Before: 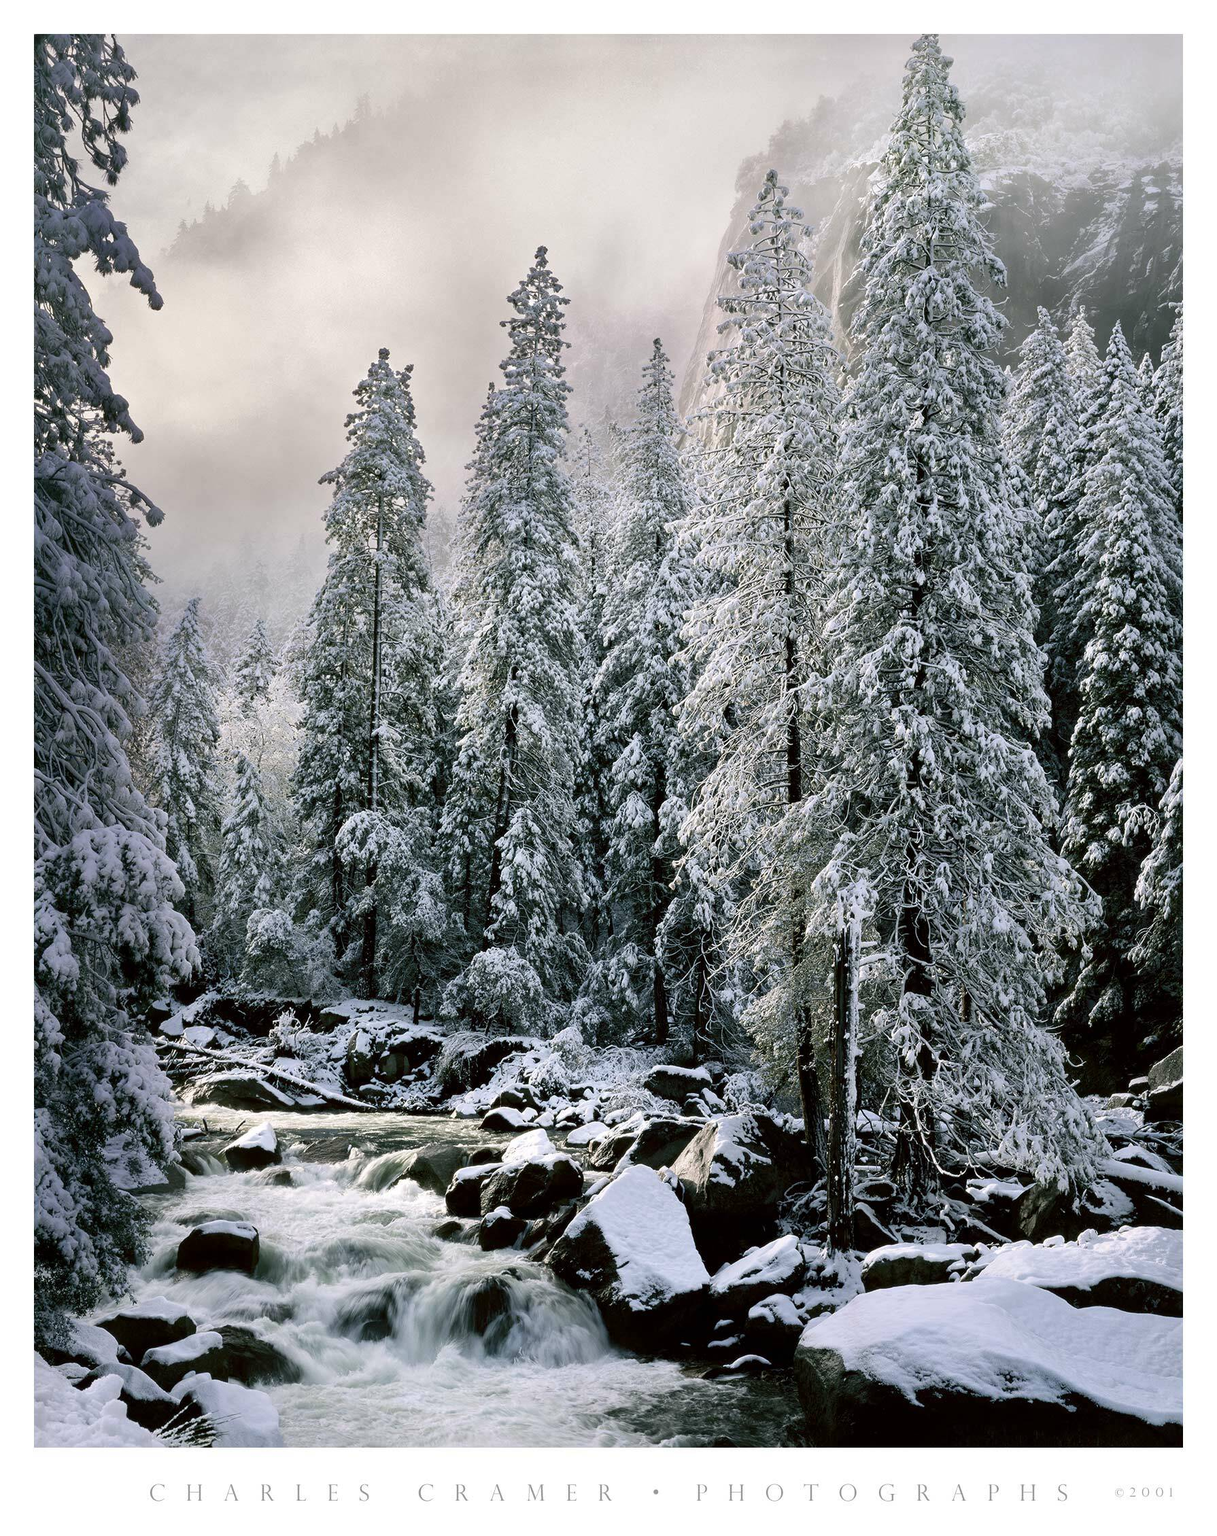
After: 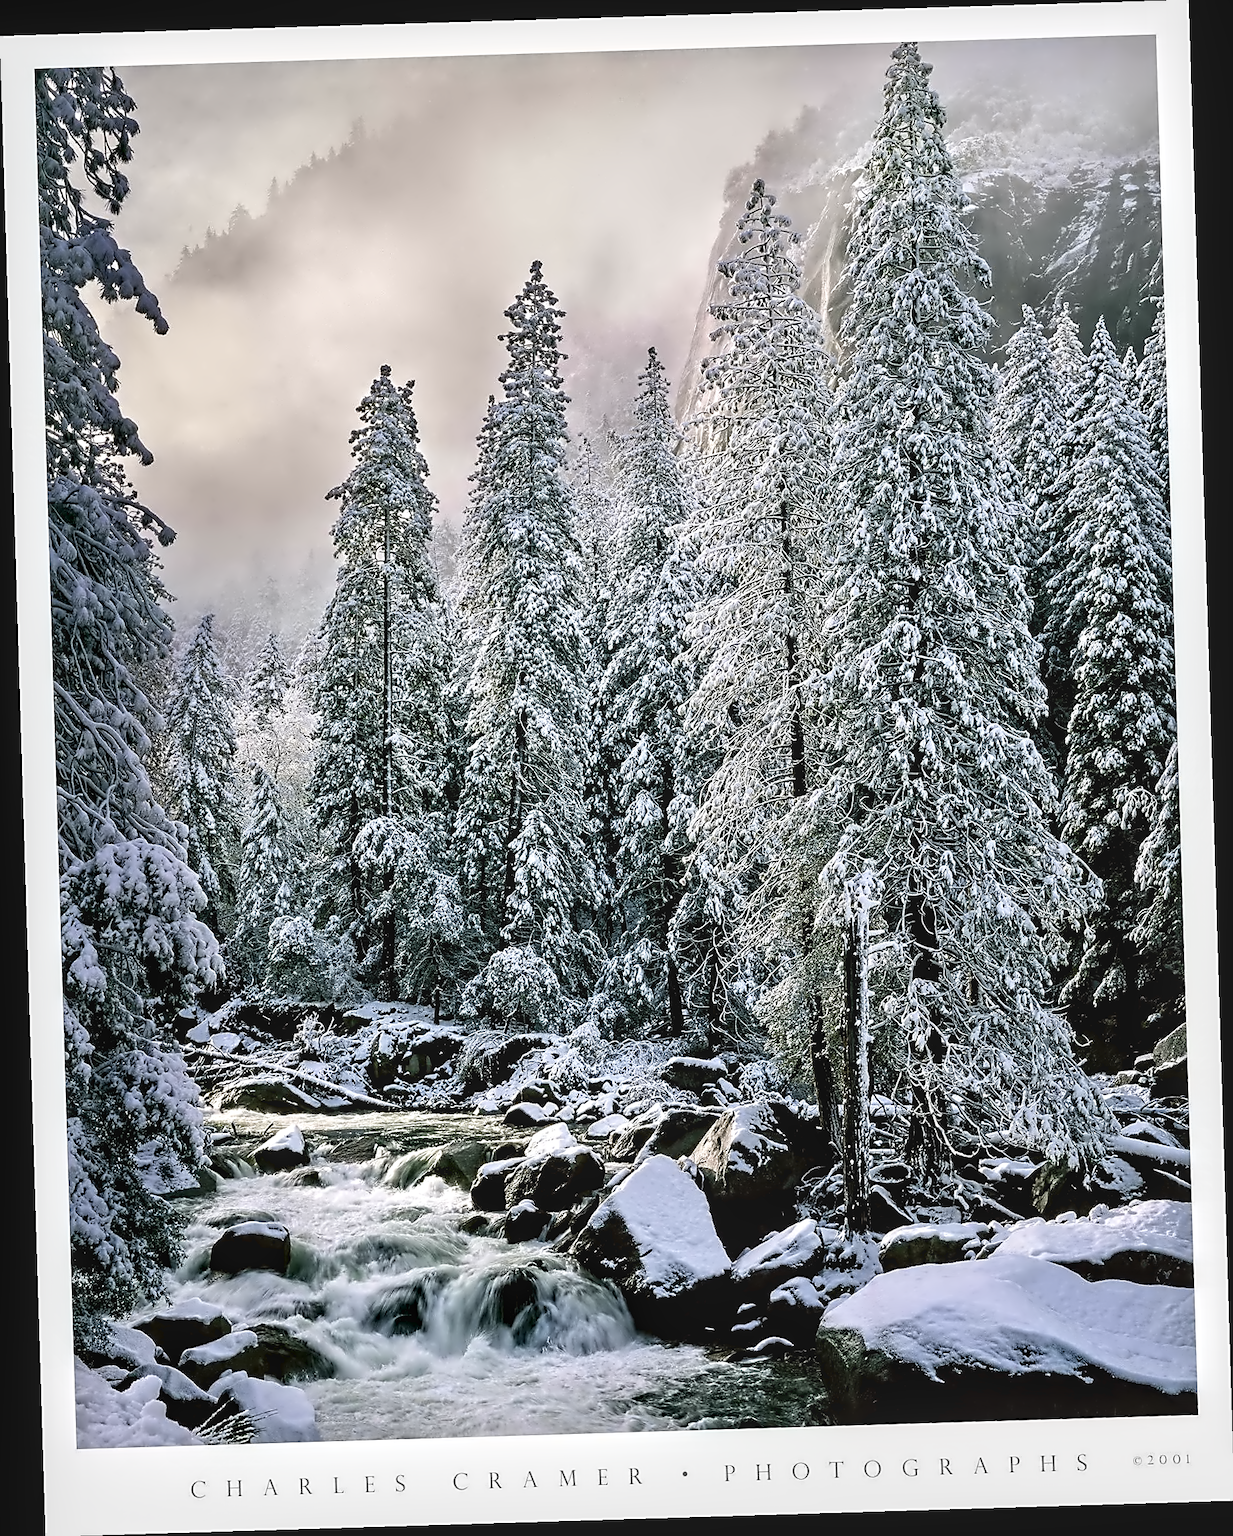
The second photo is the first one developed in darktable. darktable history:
velvia: on, module defaults
contrast equalizer: octaves 7, y [[0.5, 0.542, 0.583, 0.625, 0.667, 0.708], [0.5 ×6], [0.5 ×6], [0, 0.033, 0.067, 0.1, 0.133, 0.167], [0, 0.05, 0.1, 0.15, 0.2, 0.25]]
sharpen: on, module defaults
local contrast: detail 110%
exposure: exposure 0.15 EV, compensate highlight preservation false
rotate and perspective: rotation -1.75°, automatic cropping off
